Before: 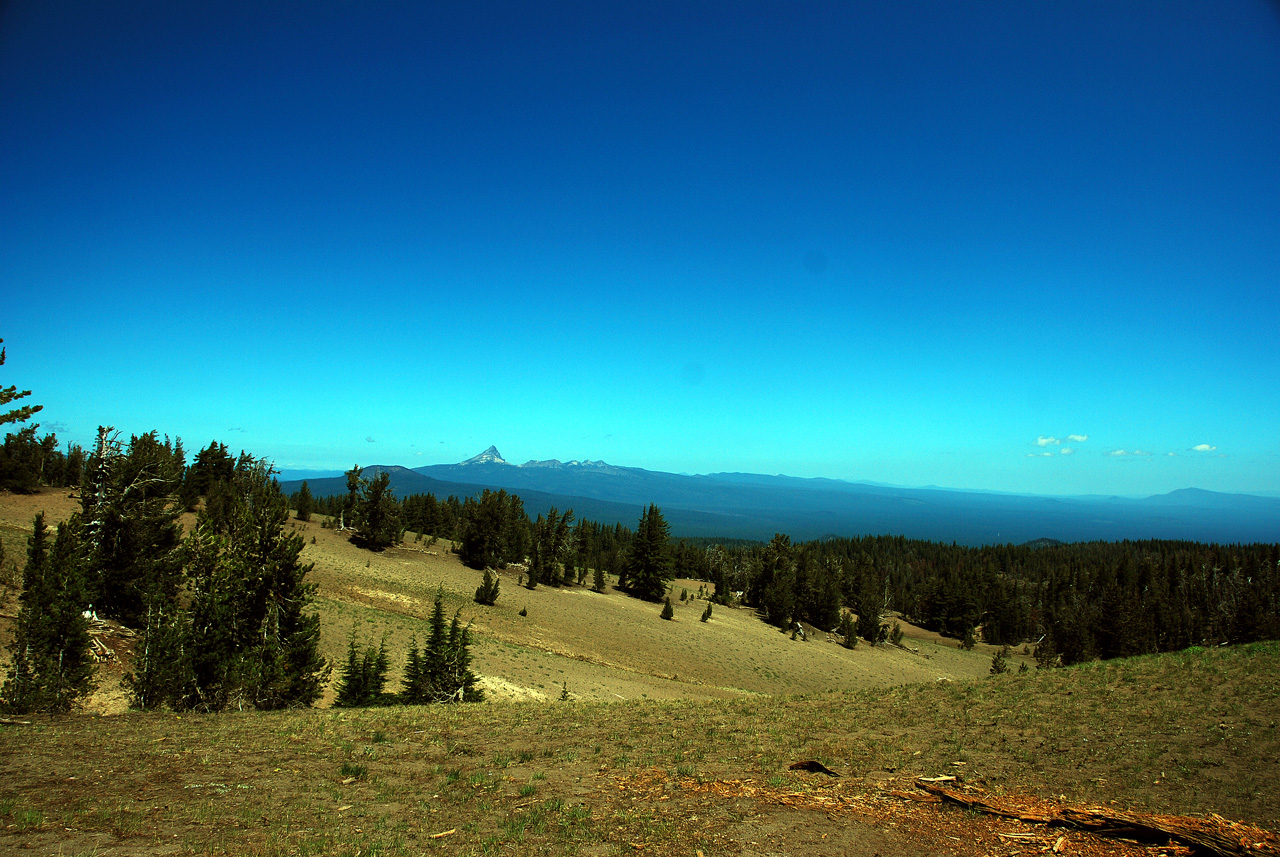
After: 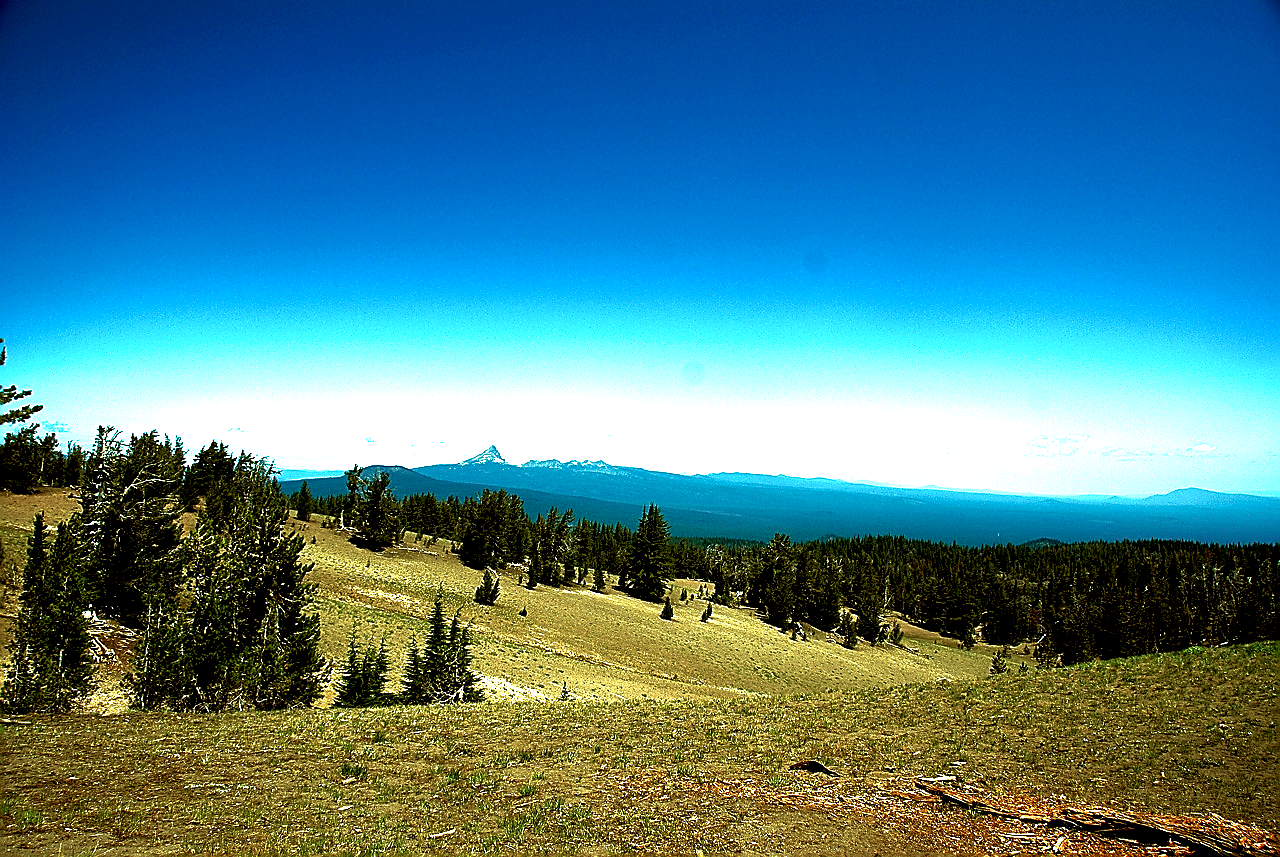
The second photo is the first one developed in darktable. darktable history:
exposure: black level correction 0.009, exposure -0.166 EV, compensate exposure bias true, compensate highlight preservation false
velvia: on, module defaults
base curve: curves: ch0 [(0, 0) (0.595, 0.418) (1, 1)]
sharpen: radius 1.427, amount 1.268, threshold 0.787
